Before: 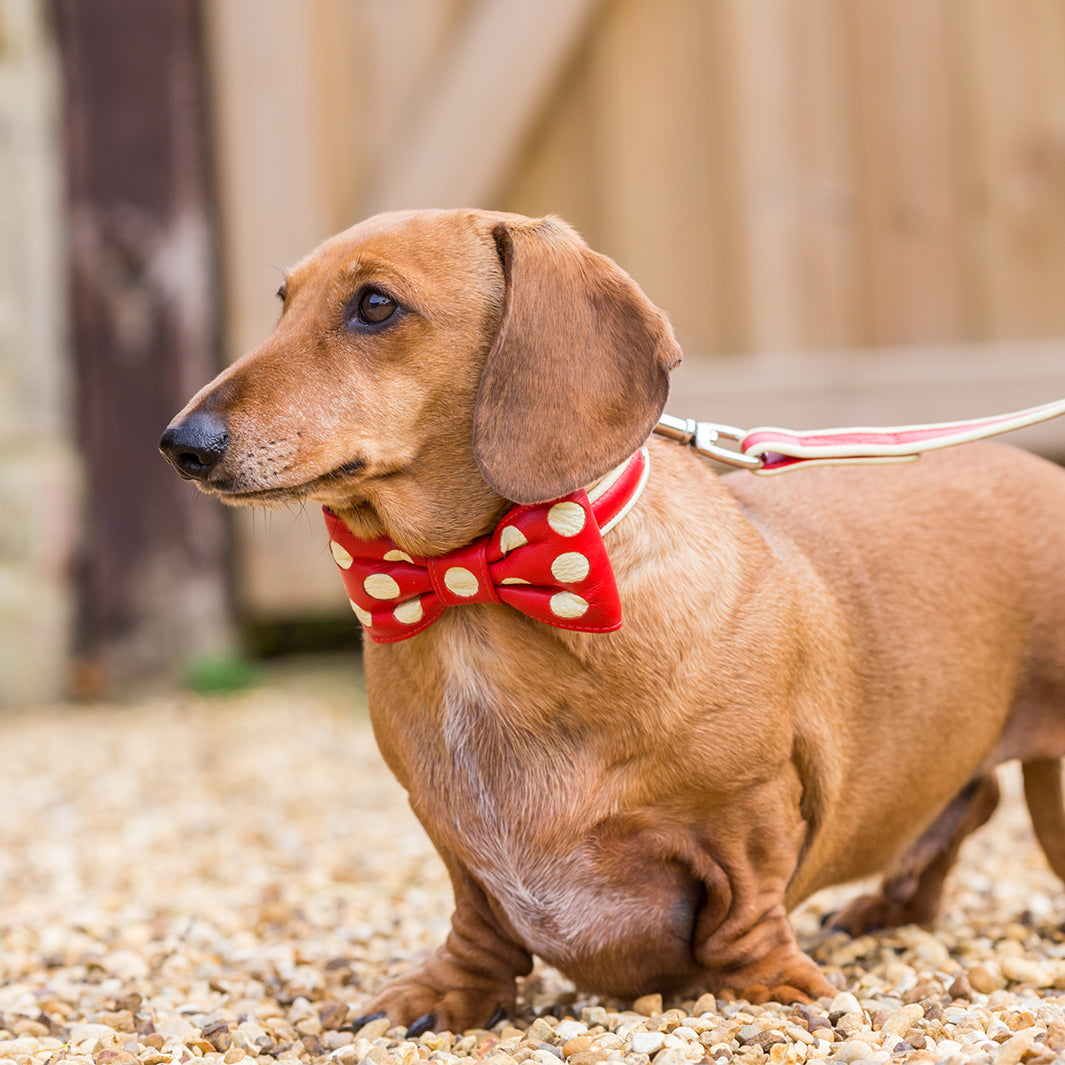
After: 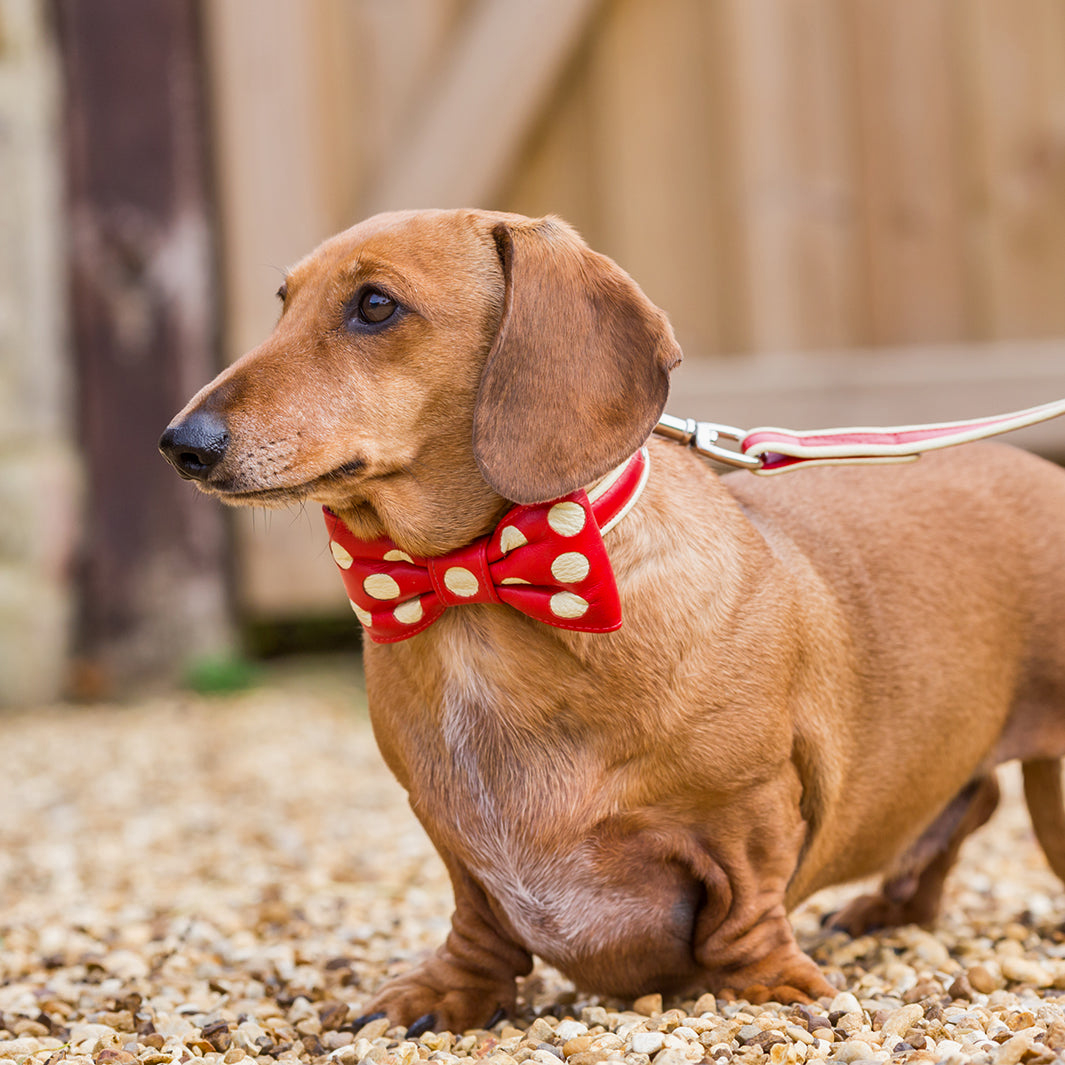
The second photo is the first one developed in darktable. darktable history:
shadows and highlights: shadows 43.52, white point adjustment -1.44, soften with gaussian
